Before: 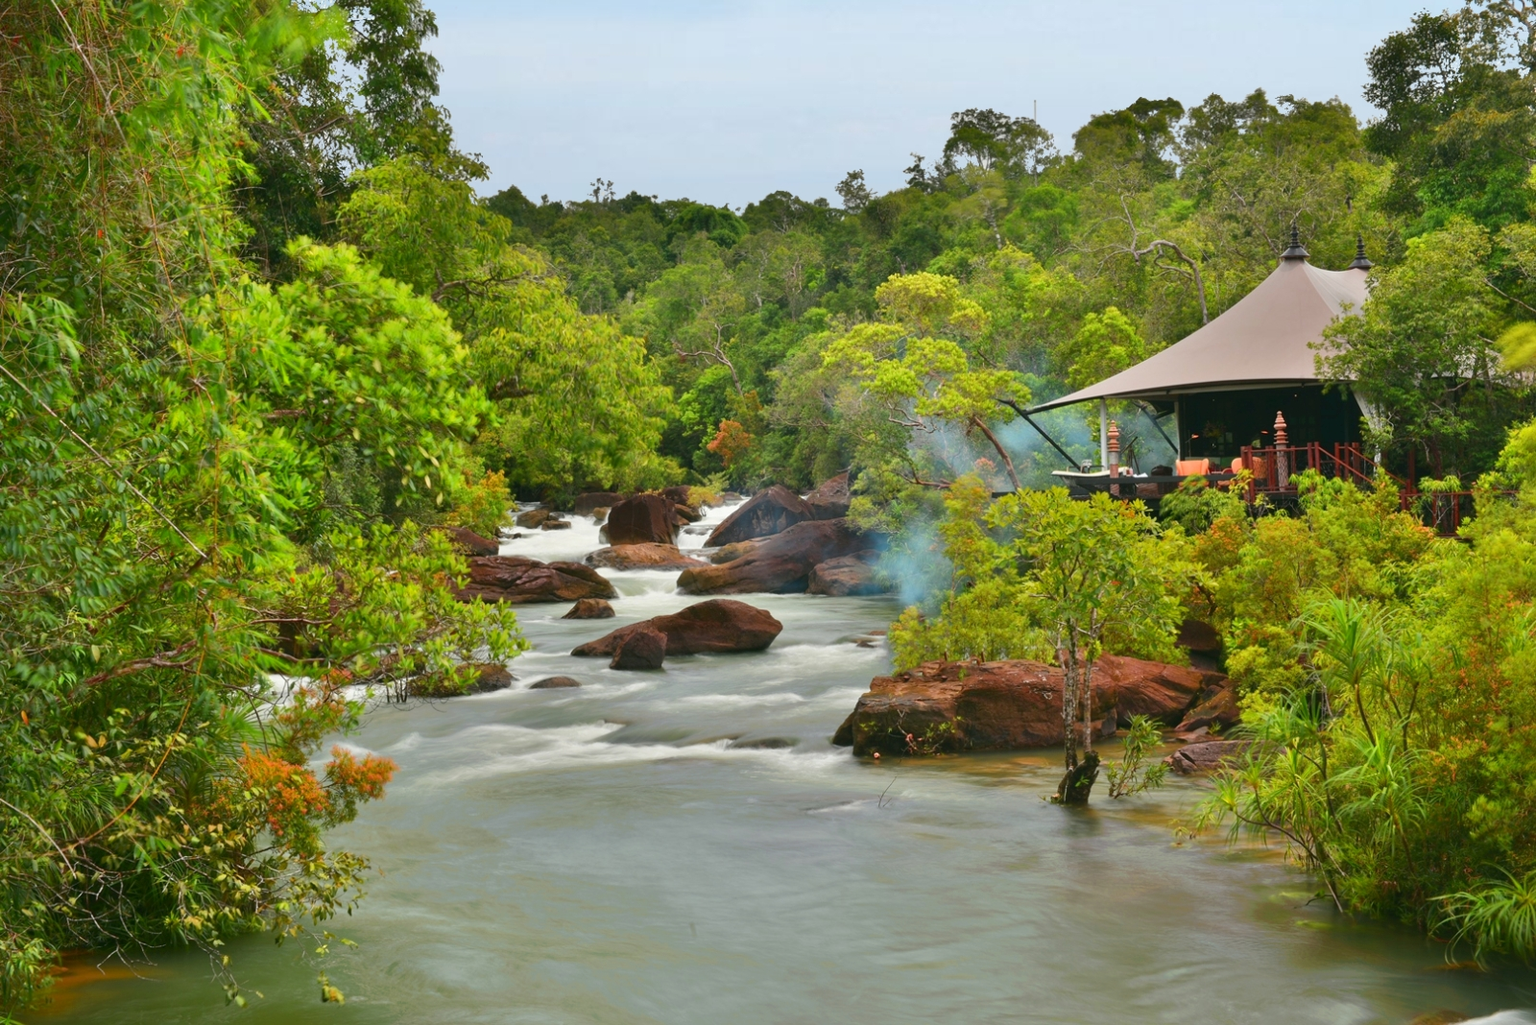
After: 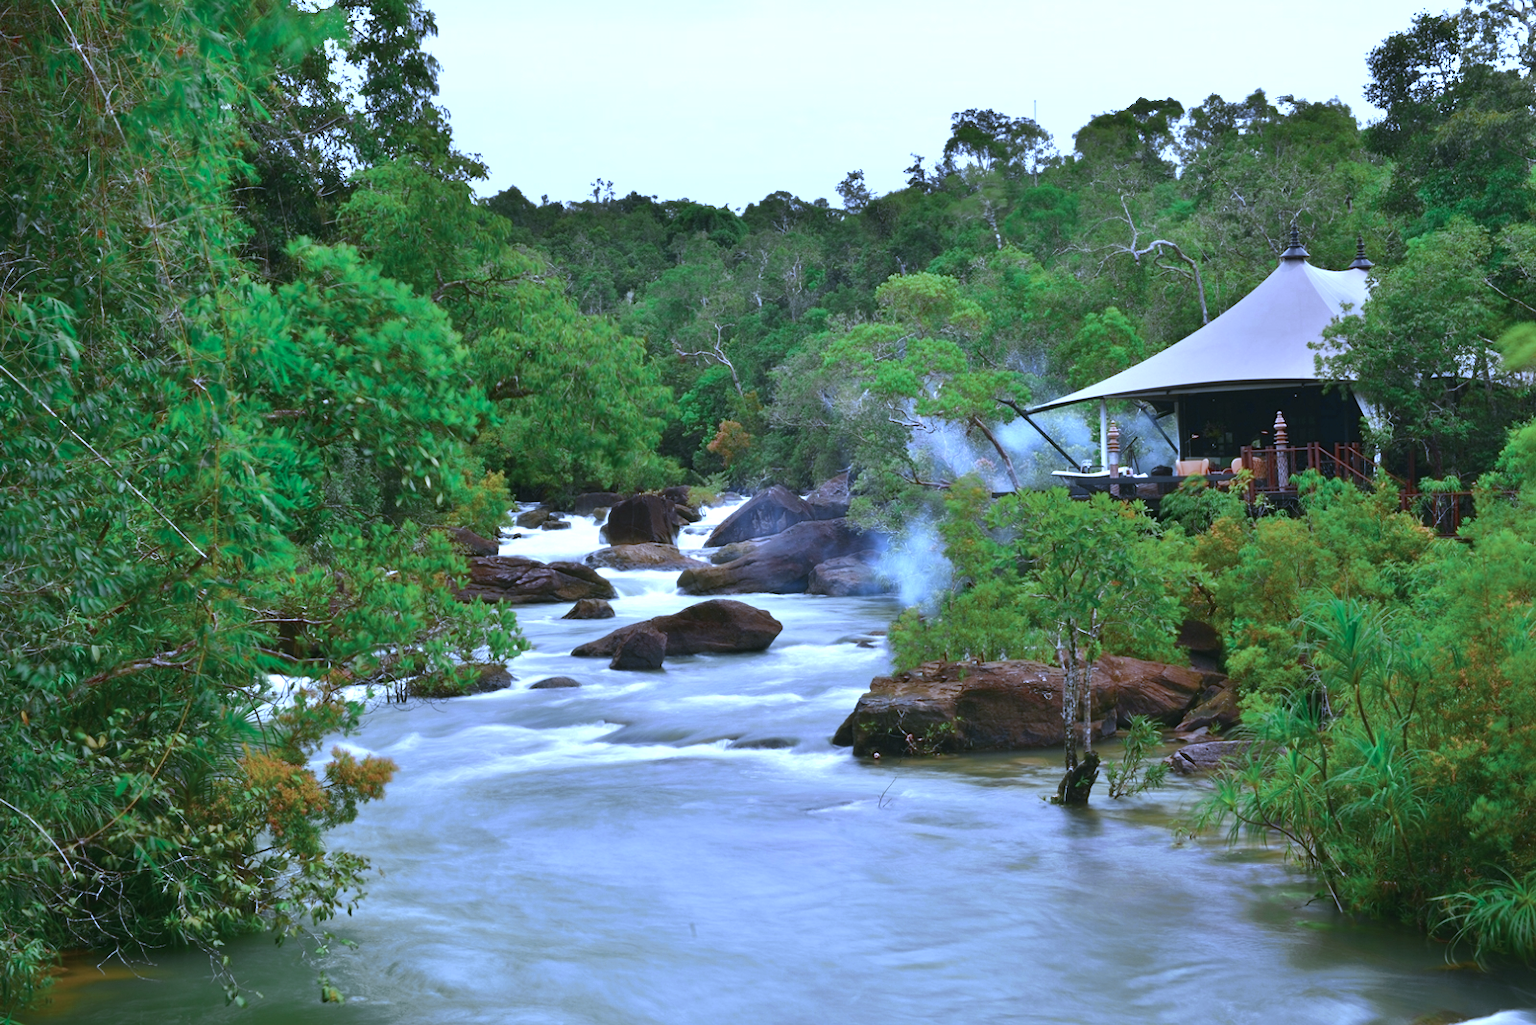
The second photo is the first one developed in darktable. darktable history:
white balance: red 0.766, blue 1.537
color zones: curves: ch0 [(0, 0.5) (0.125, 0.4) (0.25, 0.5) (0.375, 0.4) (0.5, 0.4) (0.625, 0.6) (0.75, 0.6) (0.875, 0.5)]; ch1 [(0, 0.35) (0.125, 0.45) (0.25, 0.35) (0.375, 0.35) (0.5, 0.35) (0.625, 0.35) (0.75, 0.45) (0.875, 0.35)]; ch2 [(0, 0.6) (0.125, 0.5) (0.25, 0.5) (0.375, 0.6) (0.5, 0.6) (0.625, 0.5) (0.75, 0.5) (0.875, 0.5)]
